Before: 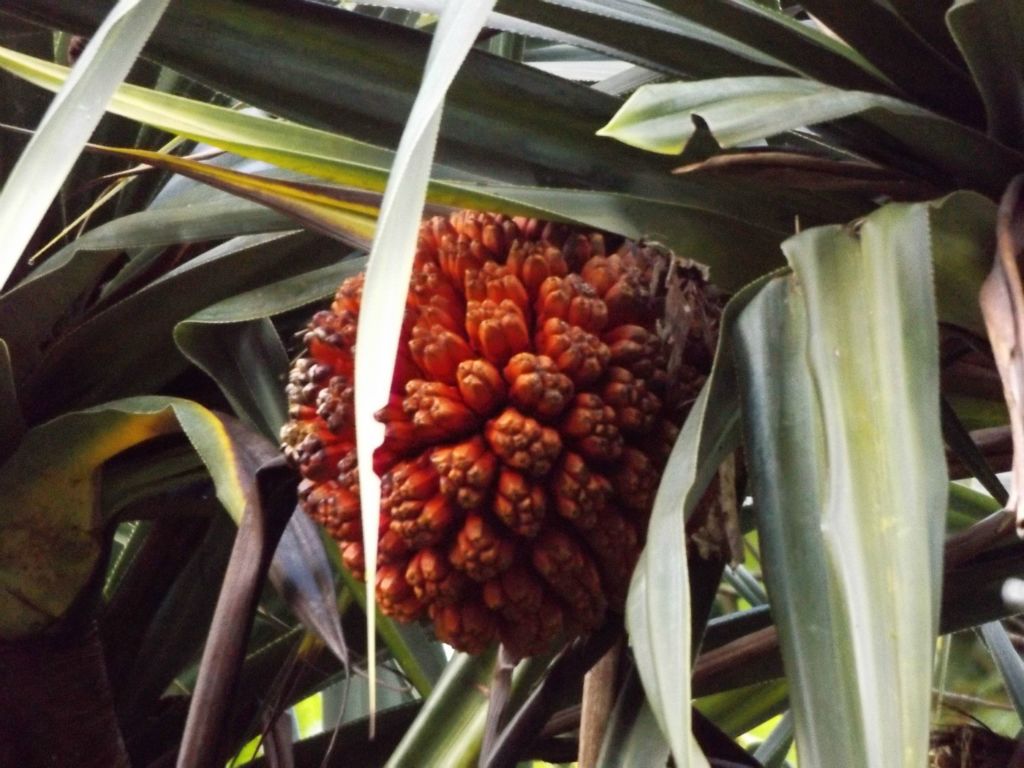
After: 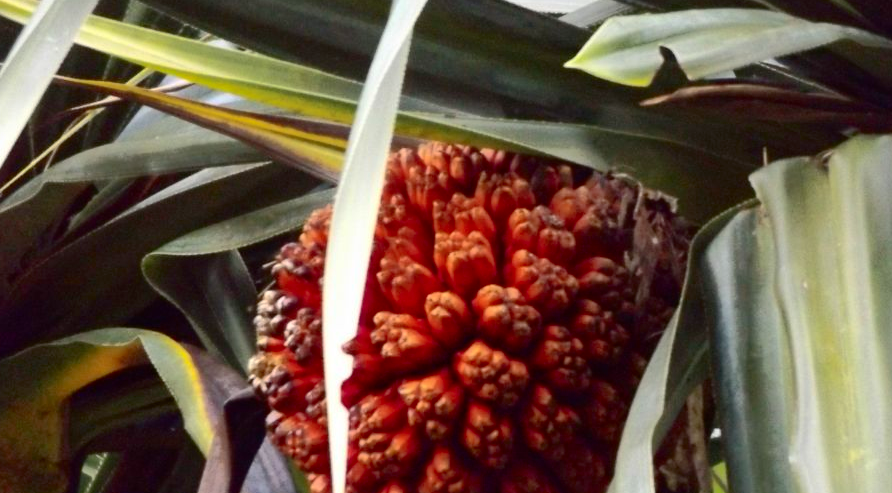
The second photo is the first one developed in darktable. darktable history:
contrast brightness saturation: contrast 0.281
shadows and highlights: highlights -60.06
crop: left 3.144%, top 8.884%, right 9.673%, bottom 26.856%
